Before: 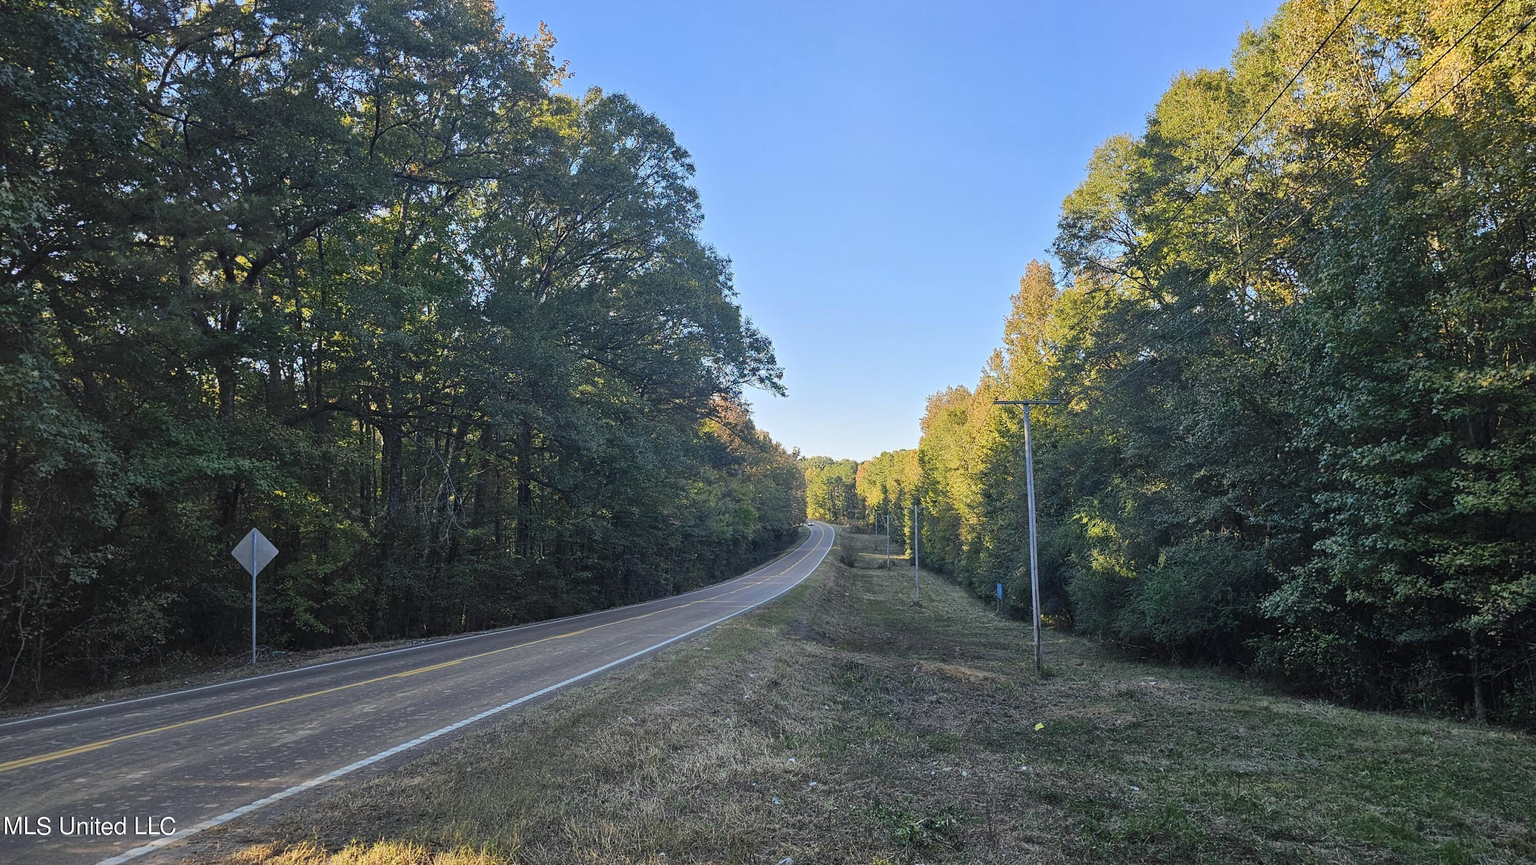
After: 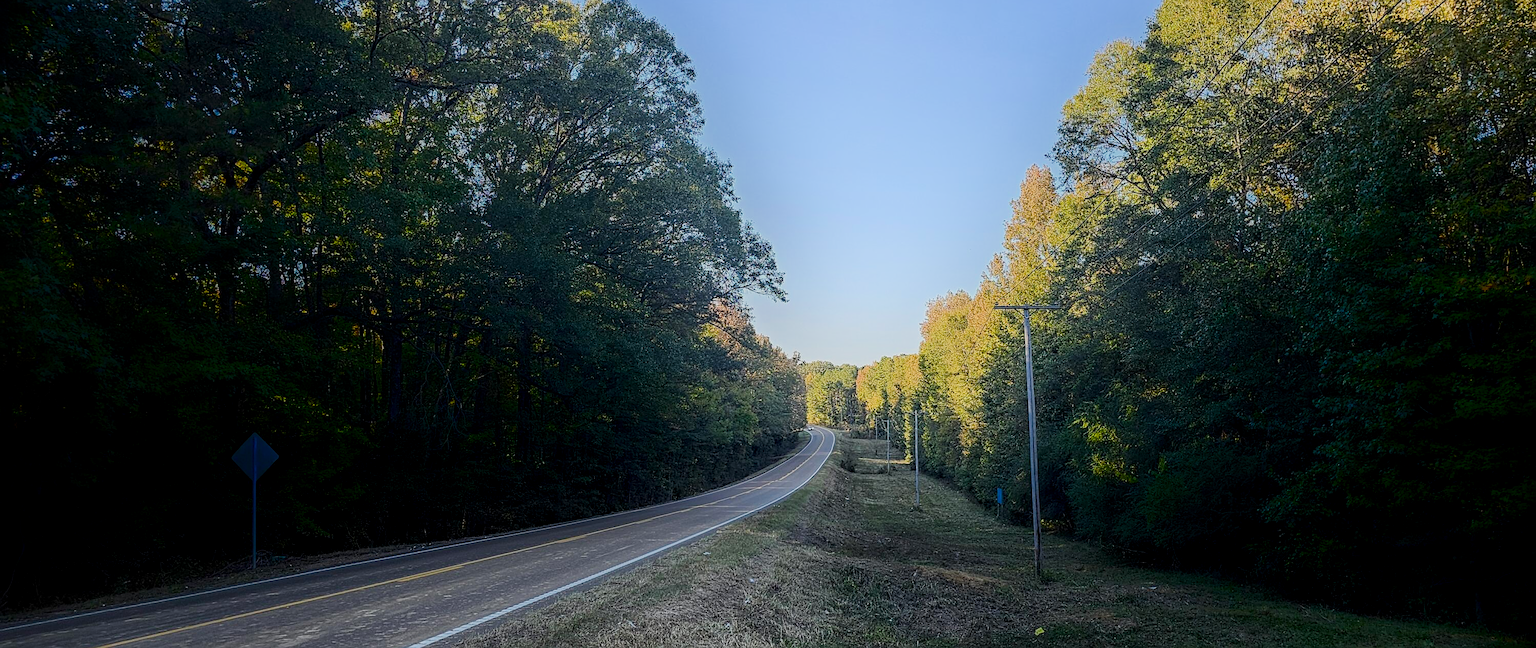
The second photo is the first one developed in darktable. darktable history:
shadows and highlights: shadows -89.97, highlights 88.4, highlights color adjustment 52.15%, soften with gaussian
filmic rgb: black relative exposure -7.65 EV, white relative exposure 4.56 EV, threshold 5.97 EV, hardness 3.61, iterations of high-quality reconstruction 0, enable highlight reconstruction true
local contrast: detail 130%
crop: top 11.051%, bottom 13.962%
sharpen: on, module defaults
